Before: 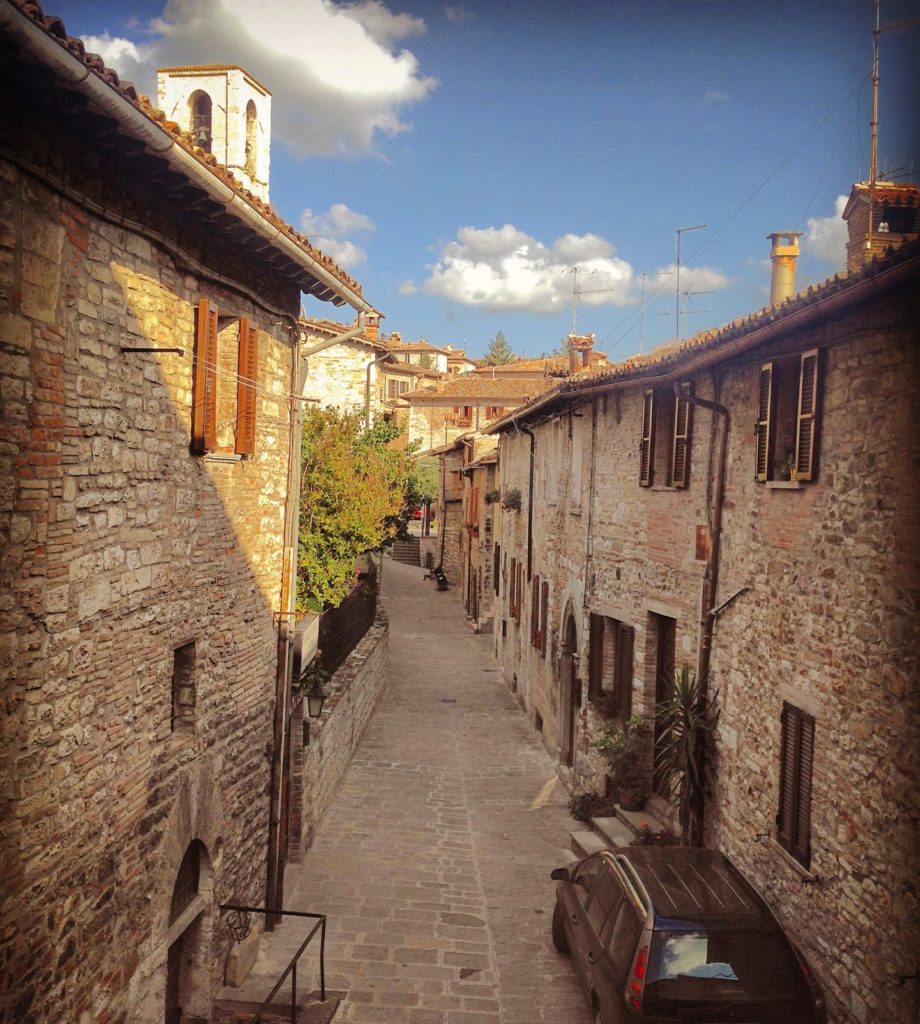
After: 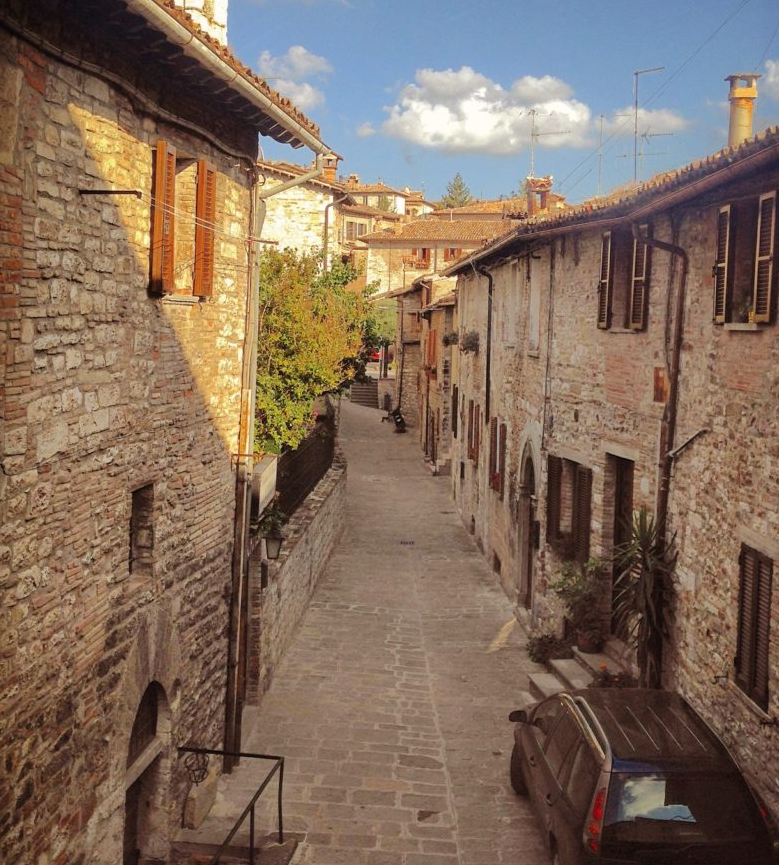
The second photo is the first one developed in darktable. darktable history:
crop and rotate: left 4.588%, top 15.468%, right 10.639%
